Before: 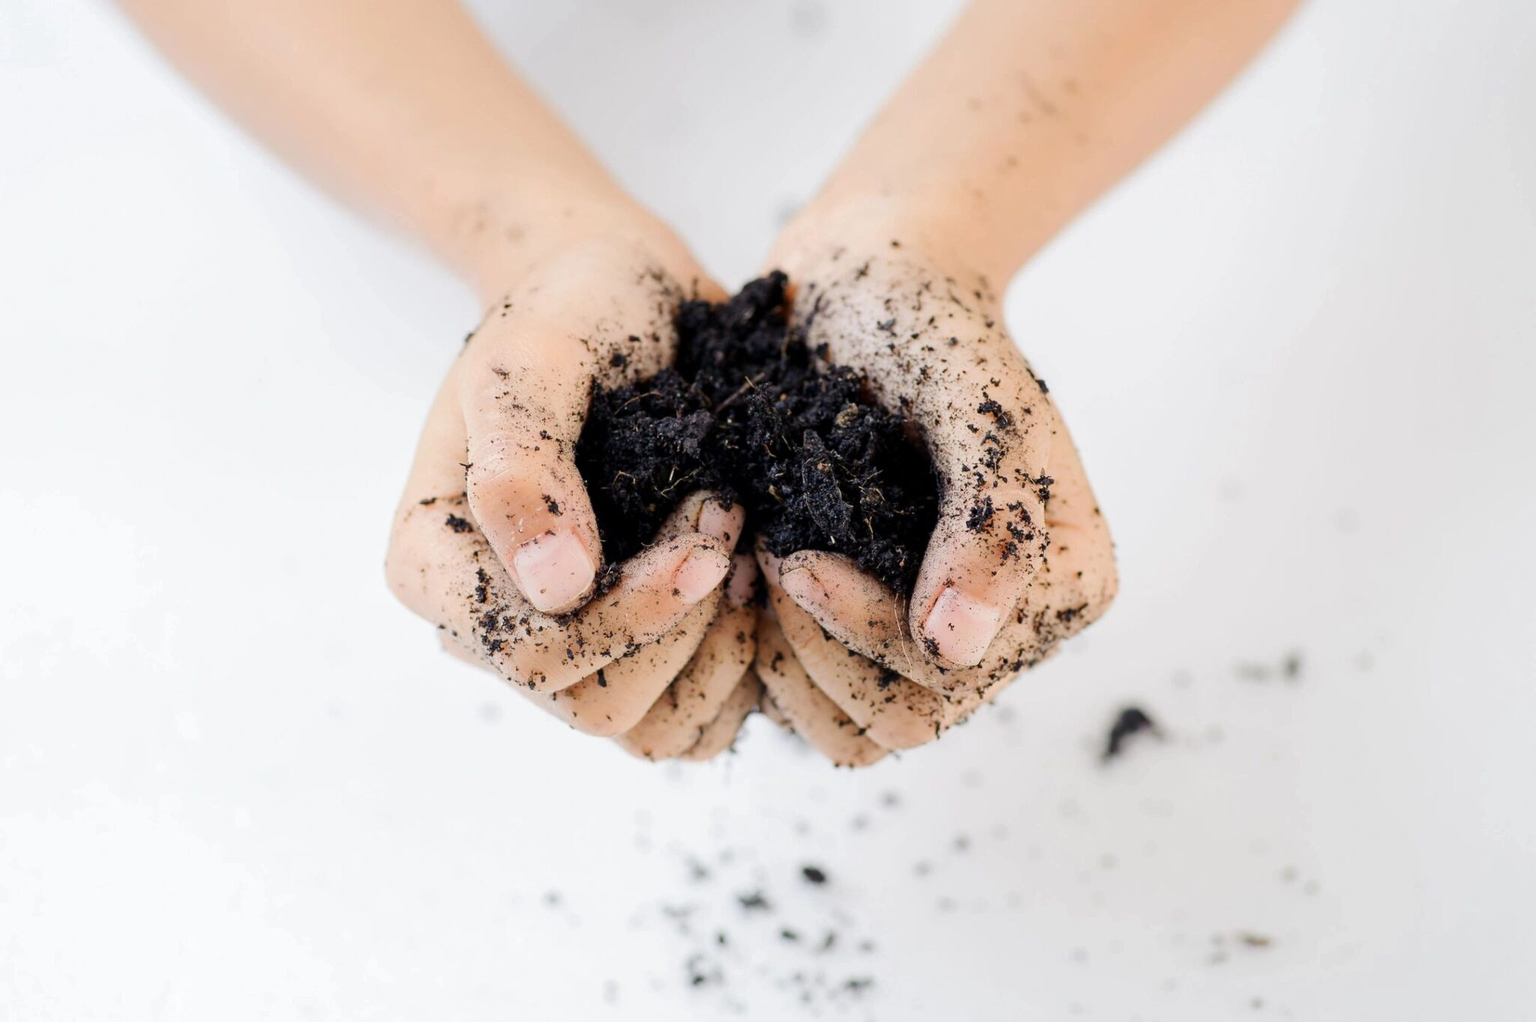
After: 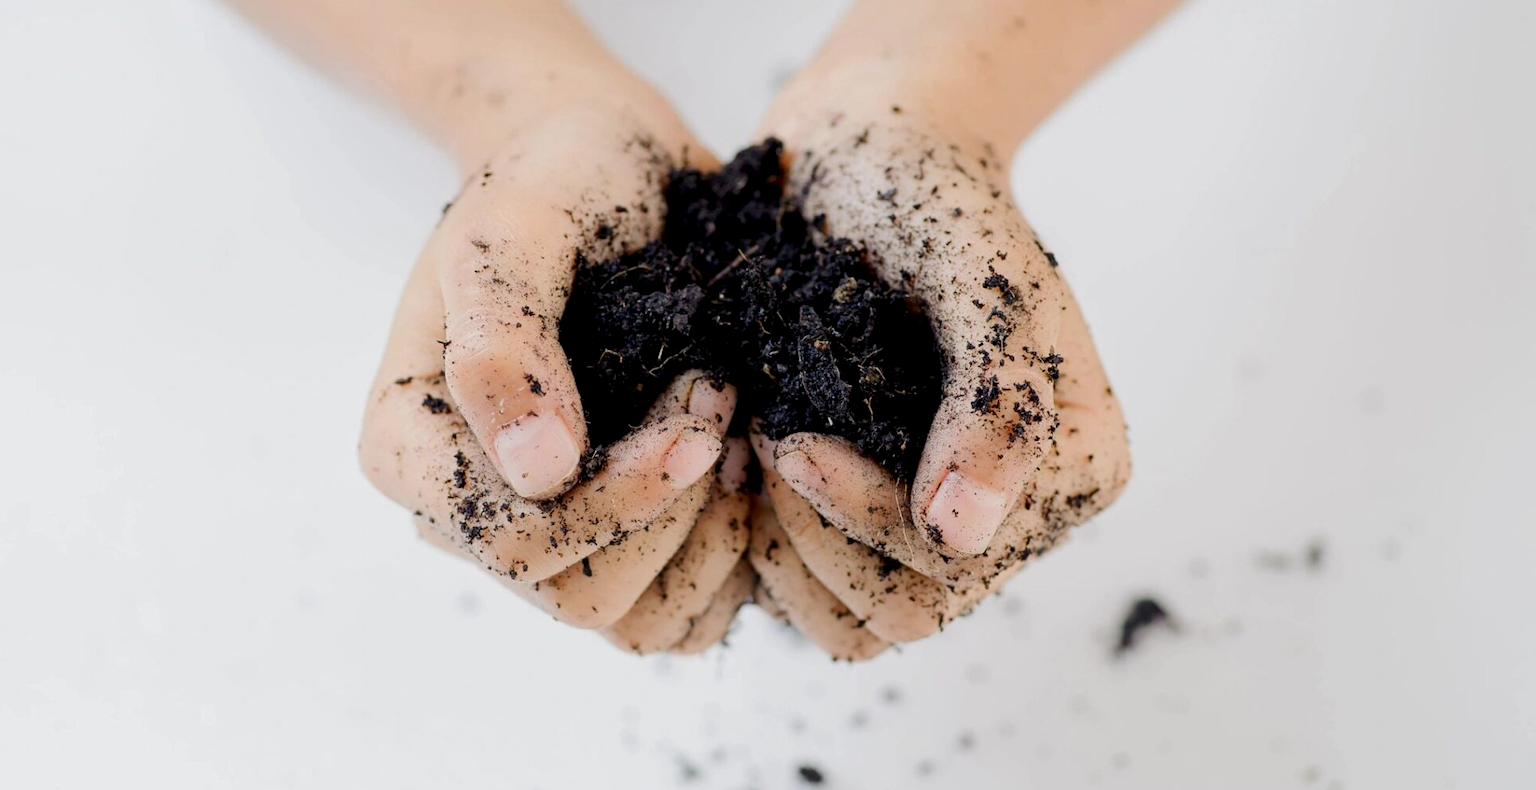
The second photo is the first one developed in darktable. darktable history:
crop and rotate: left 2.952%, top 13.748%, right 2.158%, bottom 12.85%
exposure: black level correction 0.006, exposure -0.223 EV, compensate highlight preservation false
